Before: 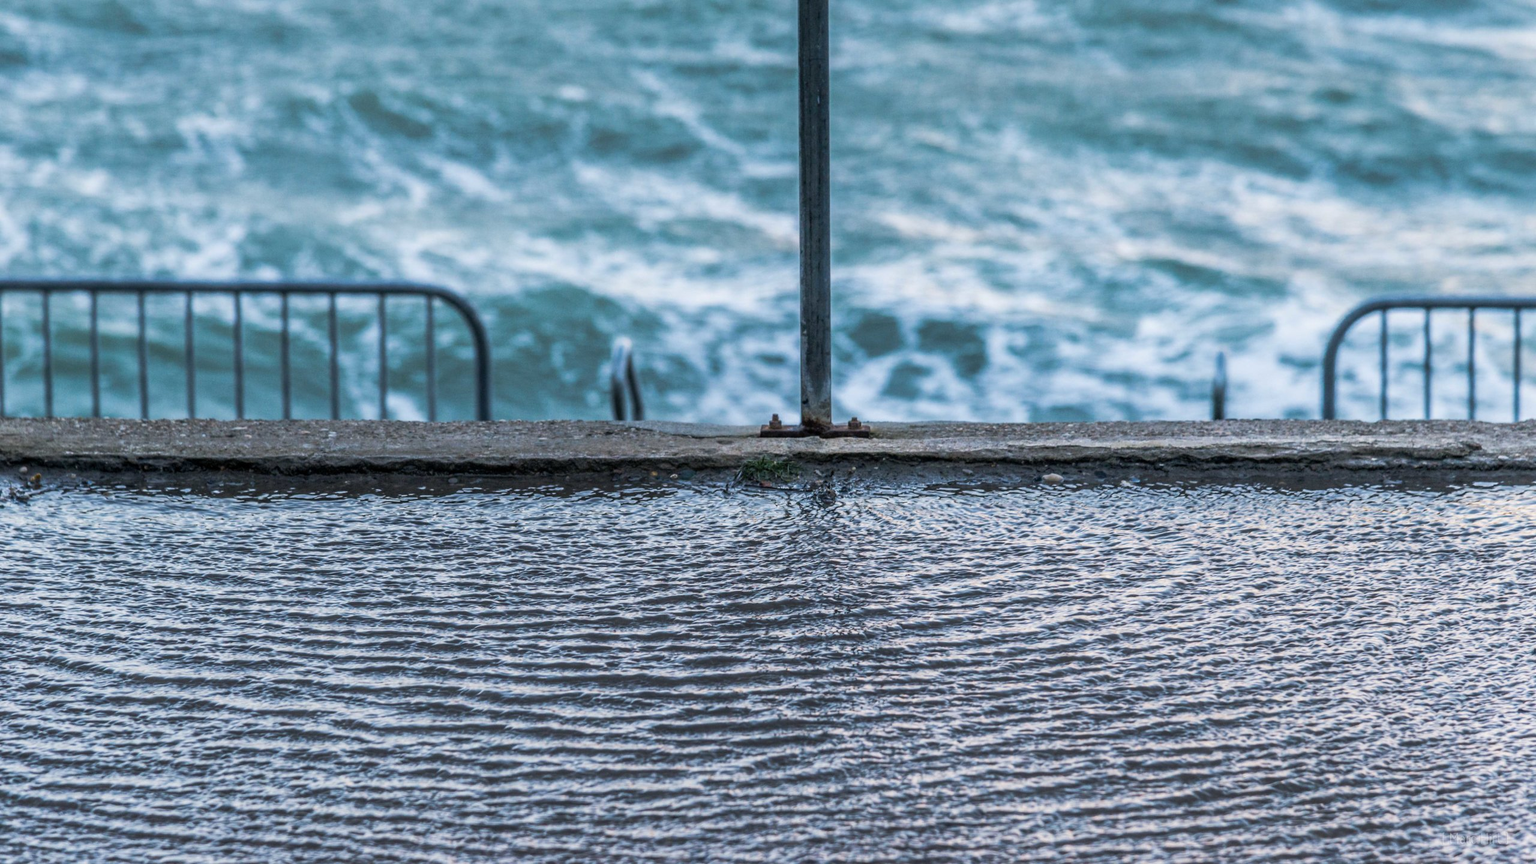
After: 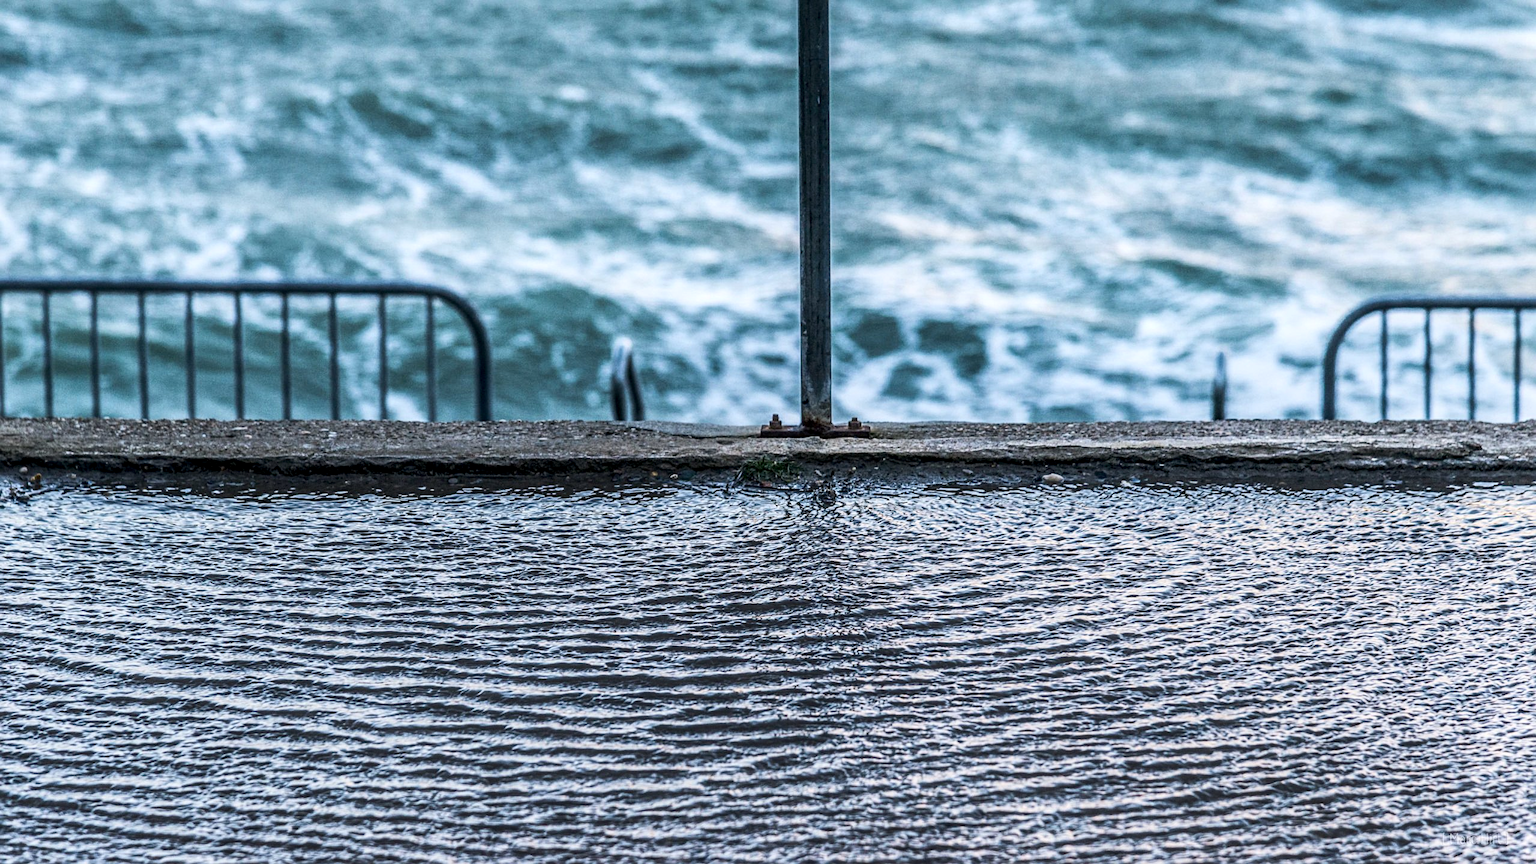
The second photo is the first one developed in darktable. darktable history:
local contrast: on, module defaults
sharpen: radius 2.167, amount 0.381, threshold 0
contrast brightness saturation: contrast 0.22
